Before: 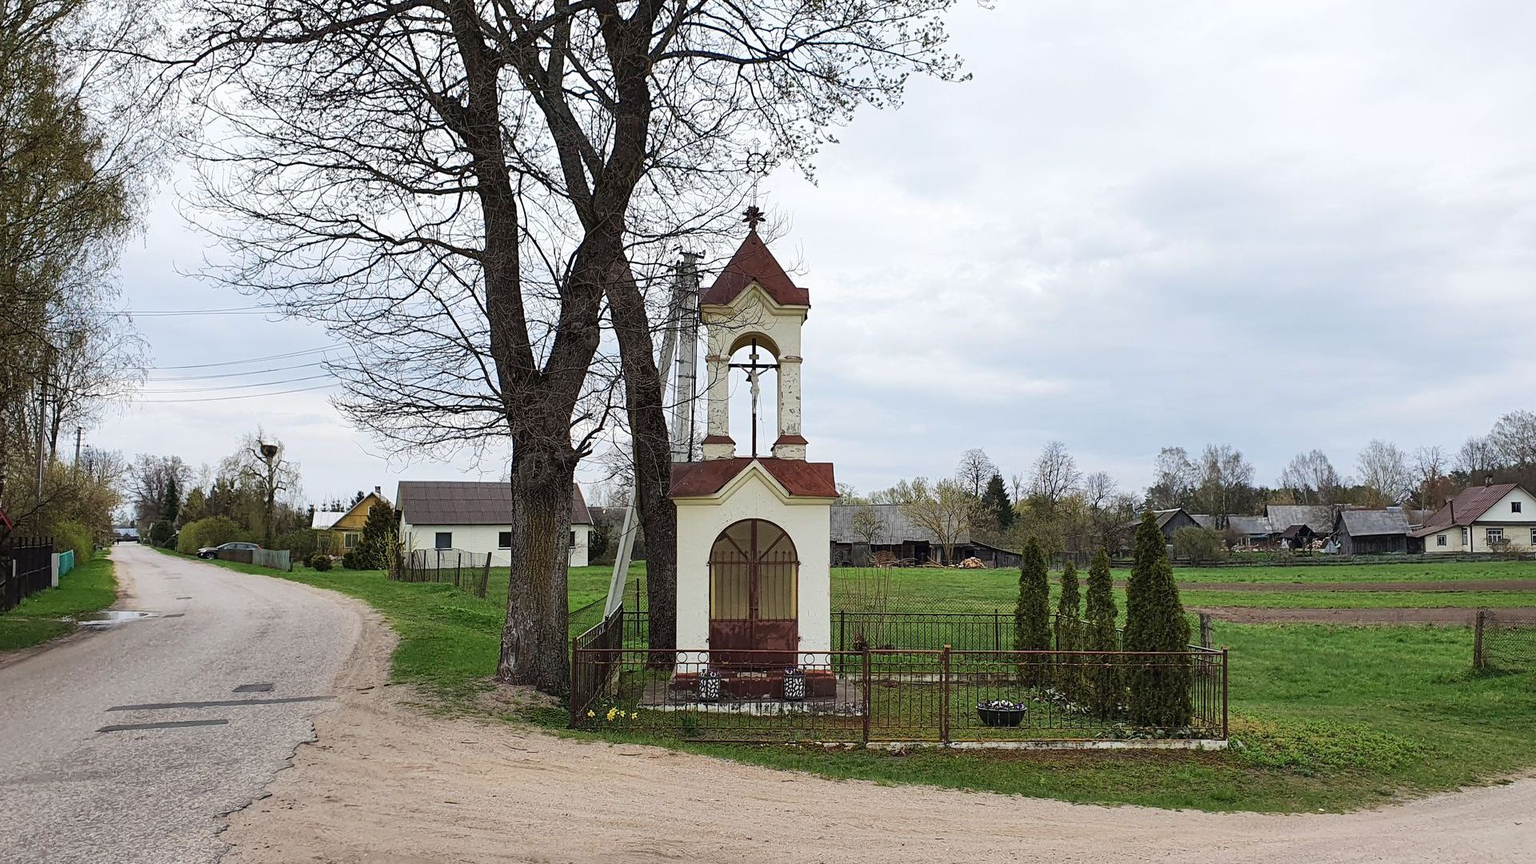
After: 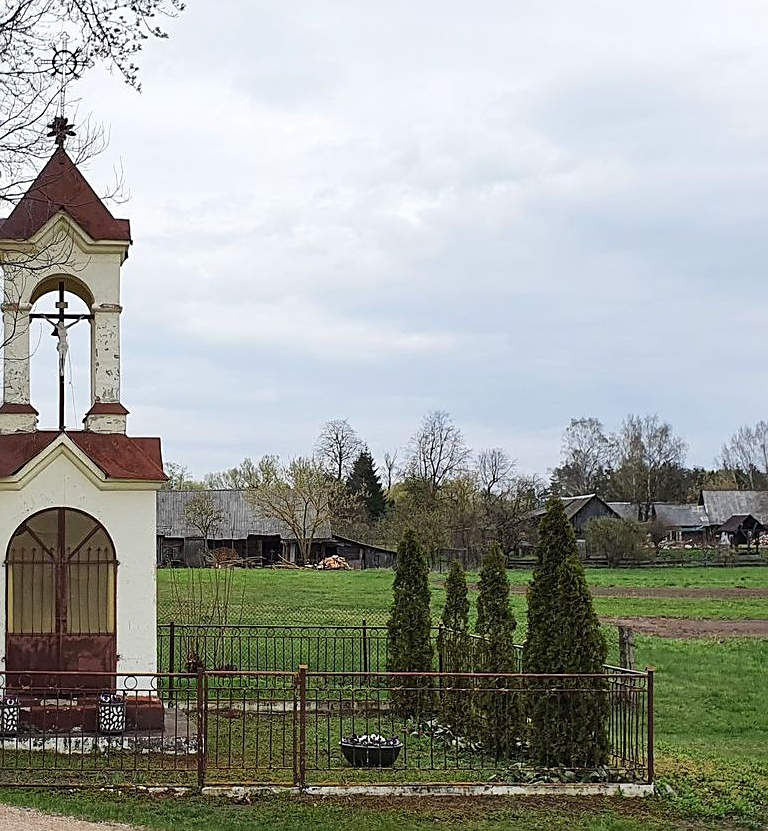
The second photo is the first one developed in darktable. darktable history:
sharpen: radius 1.863, amount 0.412, threshold 1.409
crop: left 45.909%, top 13.118%, right 14.083%, bottom 9.905%
